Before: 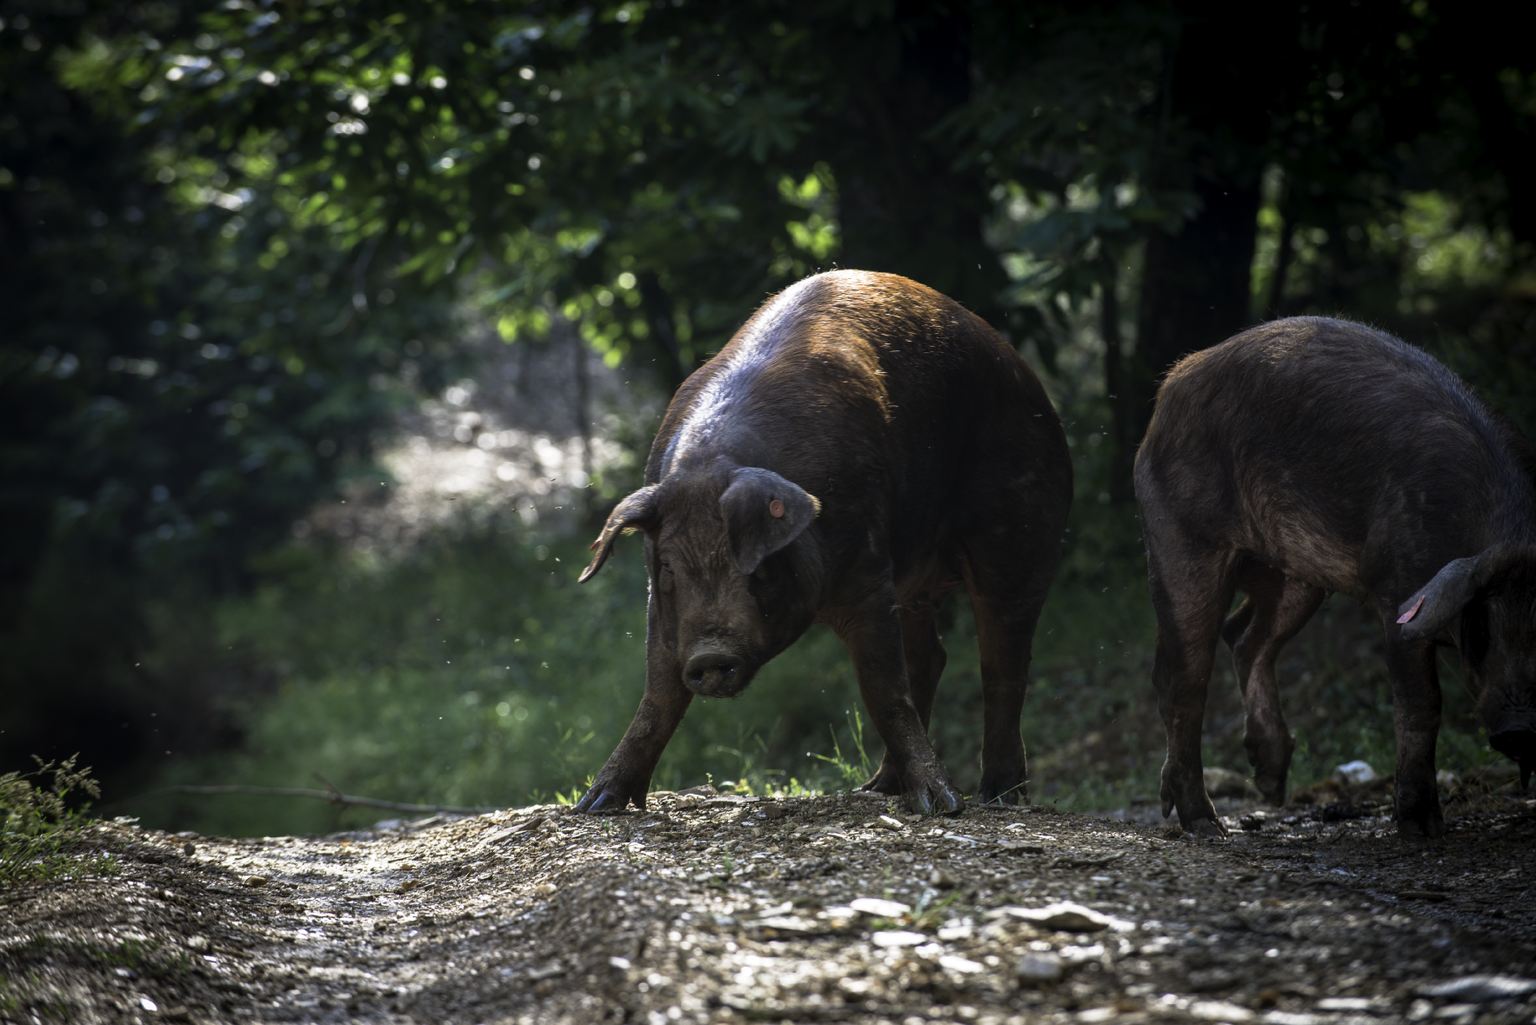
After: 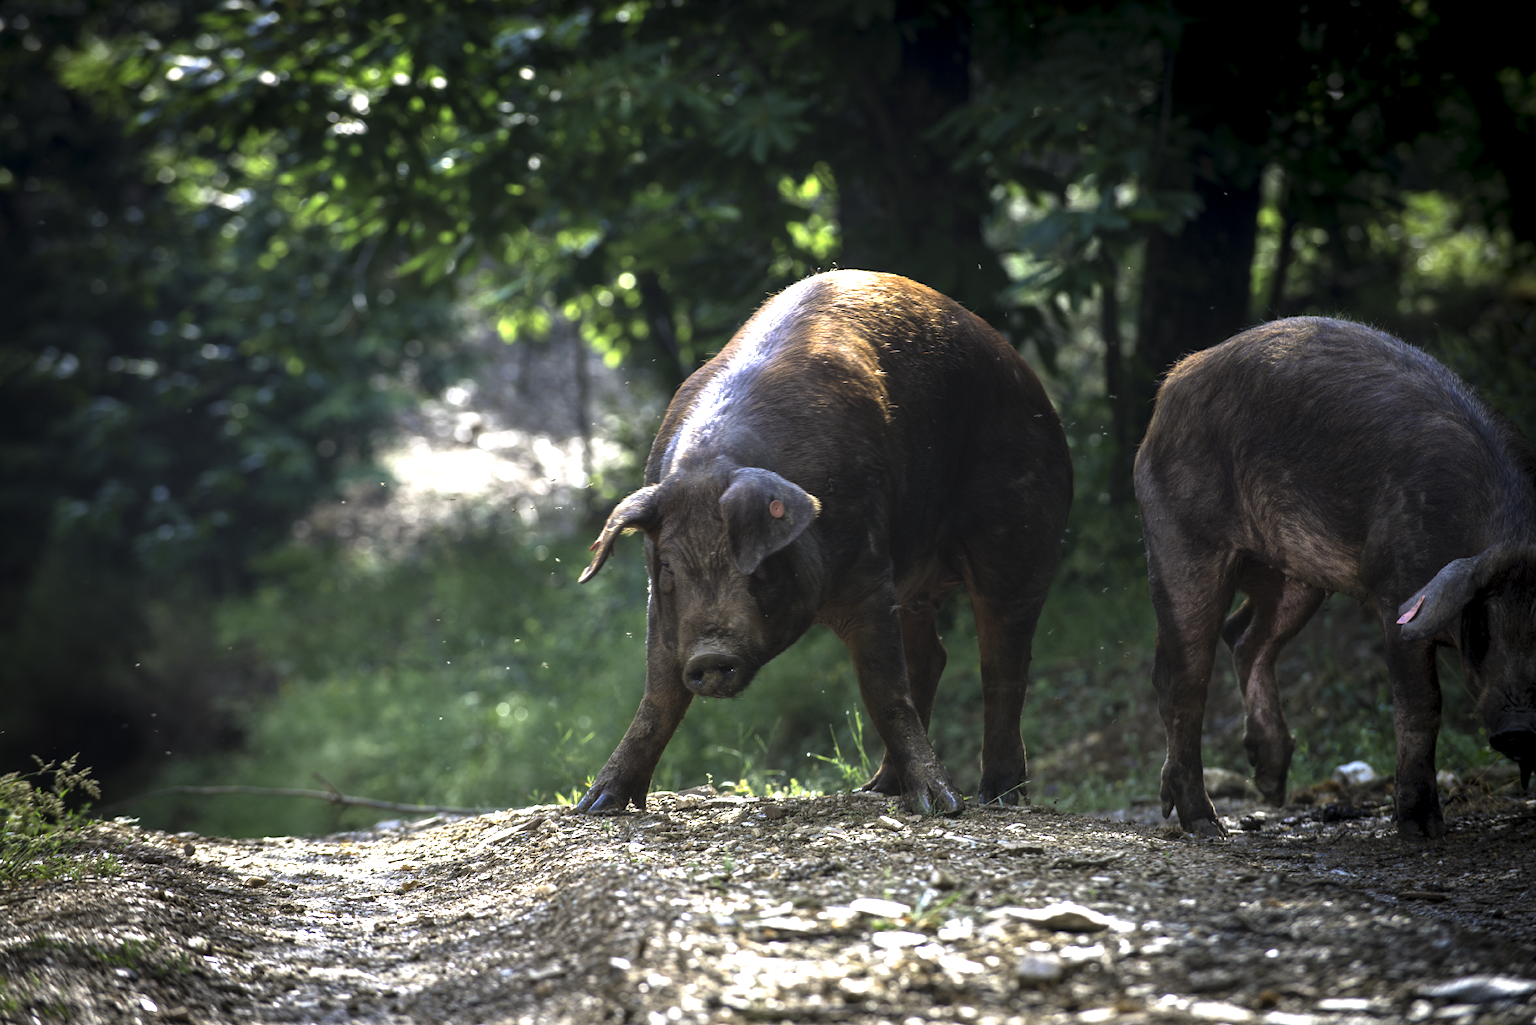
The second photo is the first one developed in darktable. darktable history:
exposure: exposure 0.918 EV, compensate exposure bias true, compensate highlight preservation false
